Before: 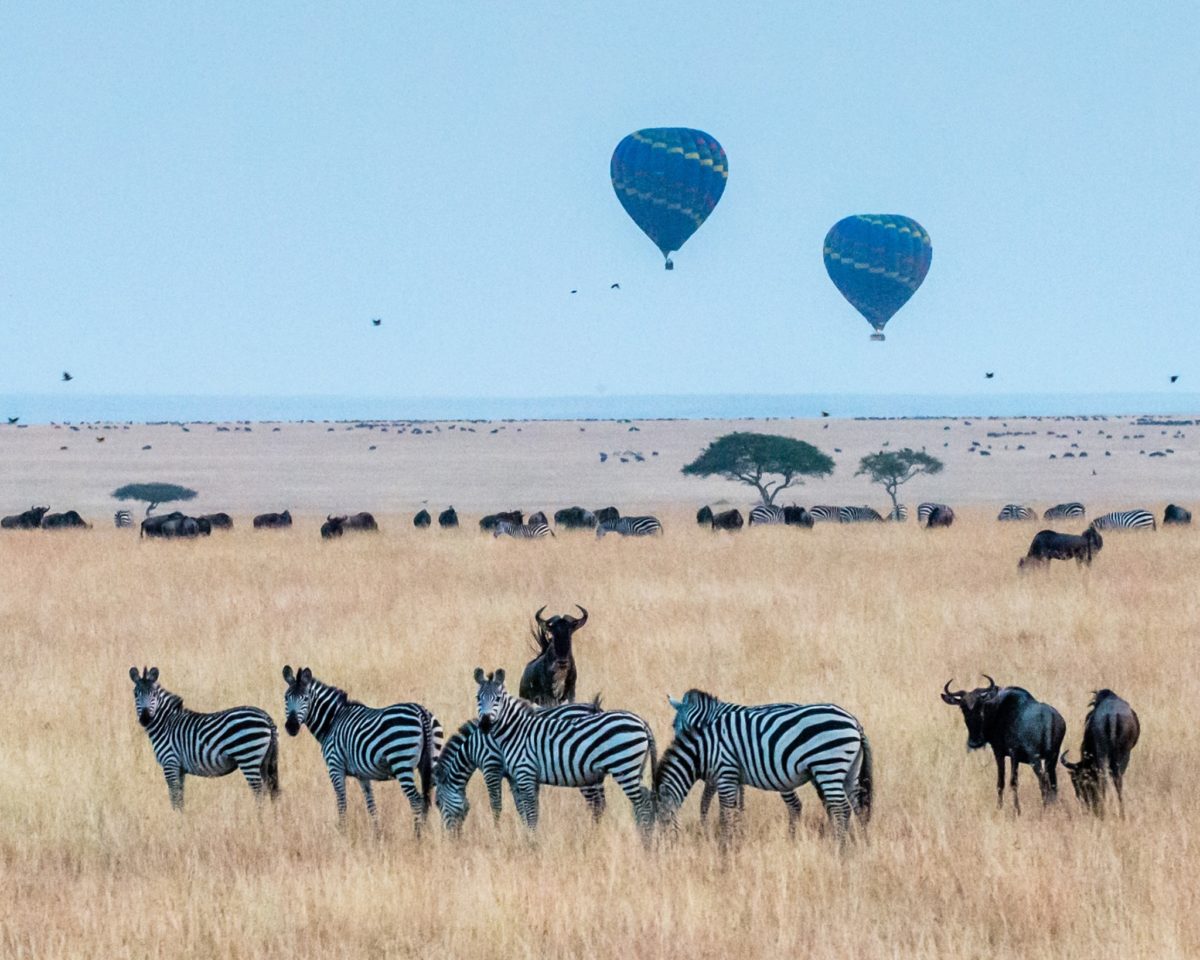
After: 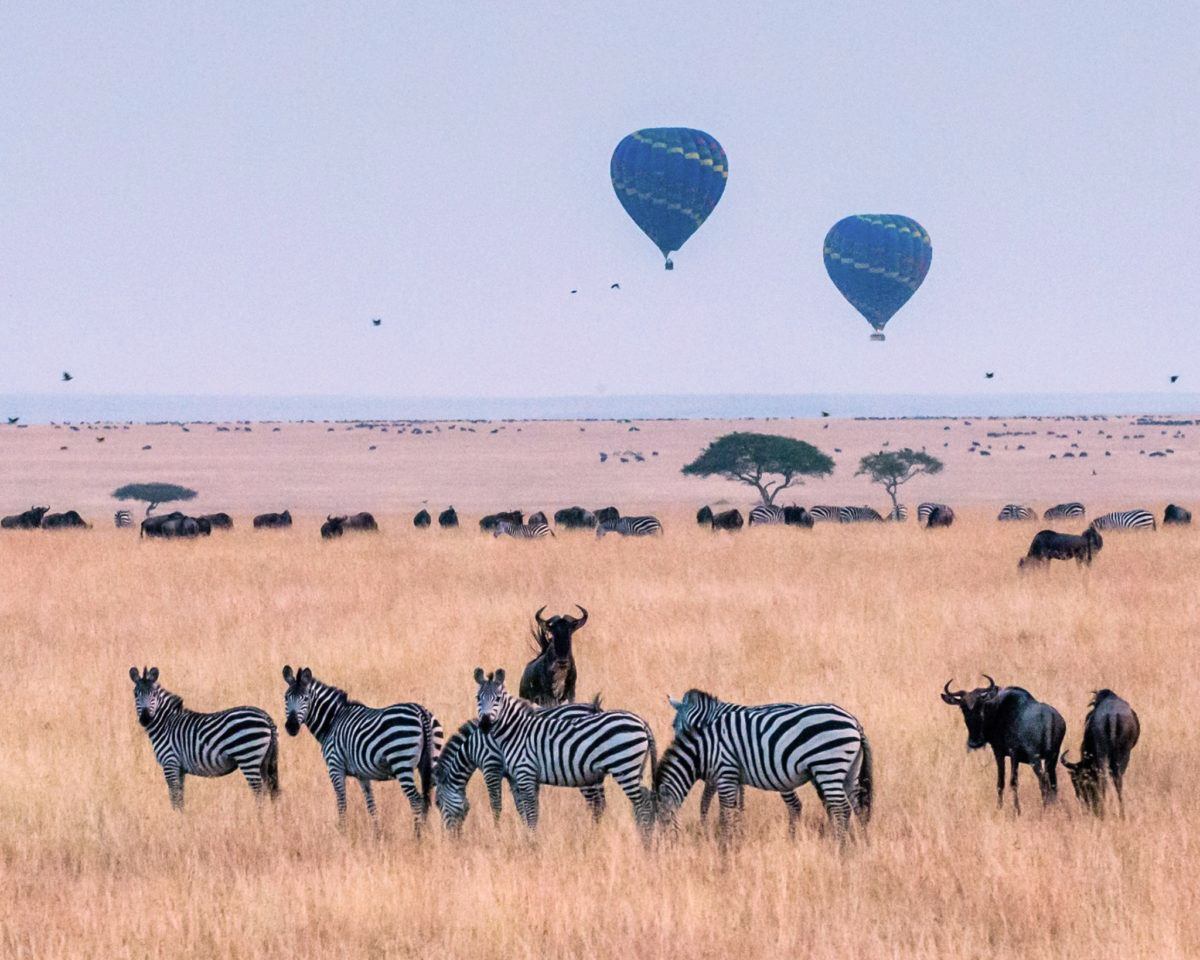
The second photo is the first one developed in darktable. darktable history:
color correction: highlights a* 14.52, highlights b* 4.84
tone equalizer: on, module defaults
